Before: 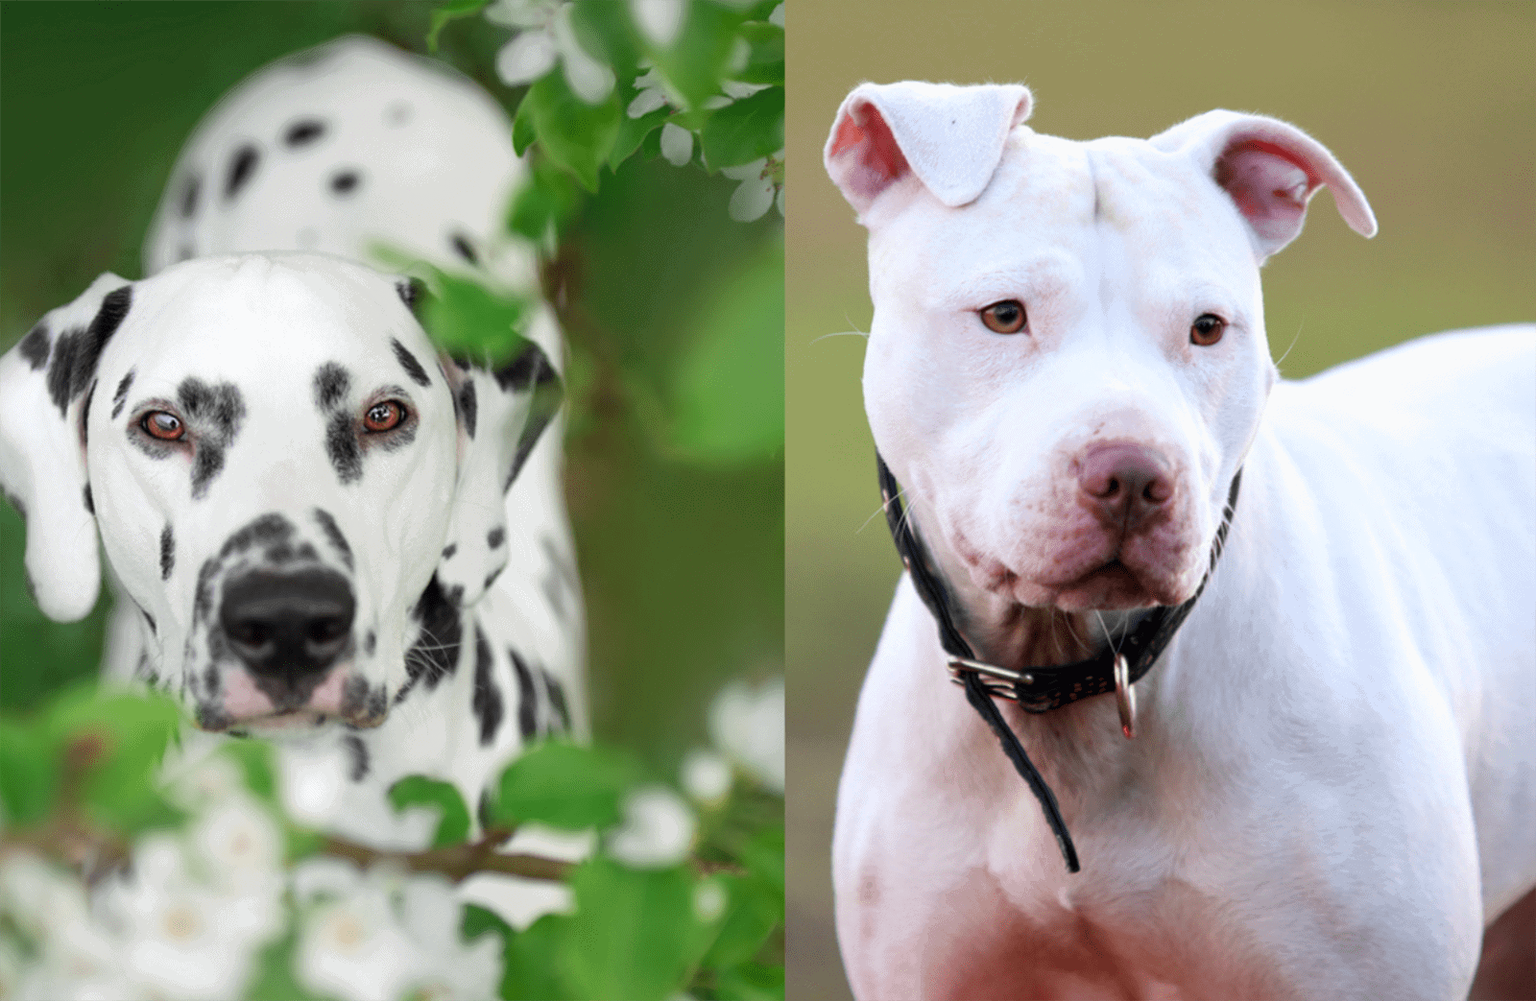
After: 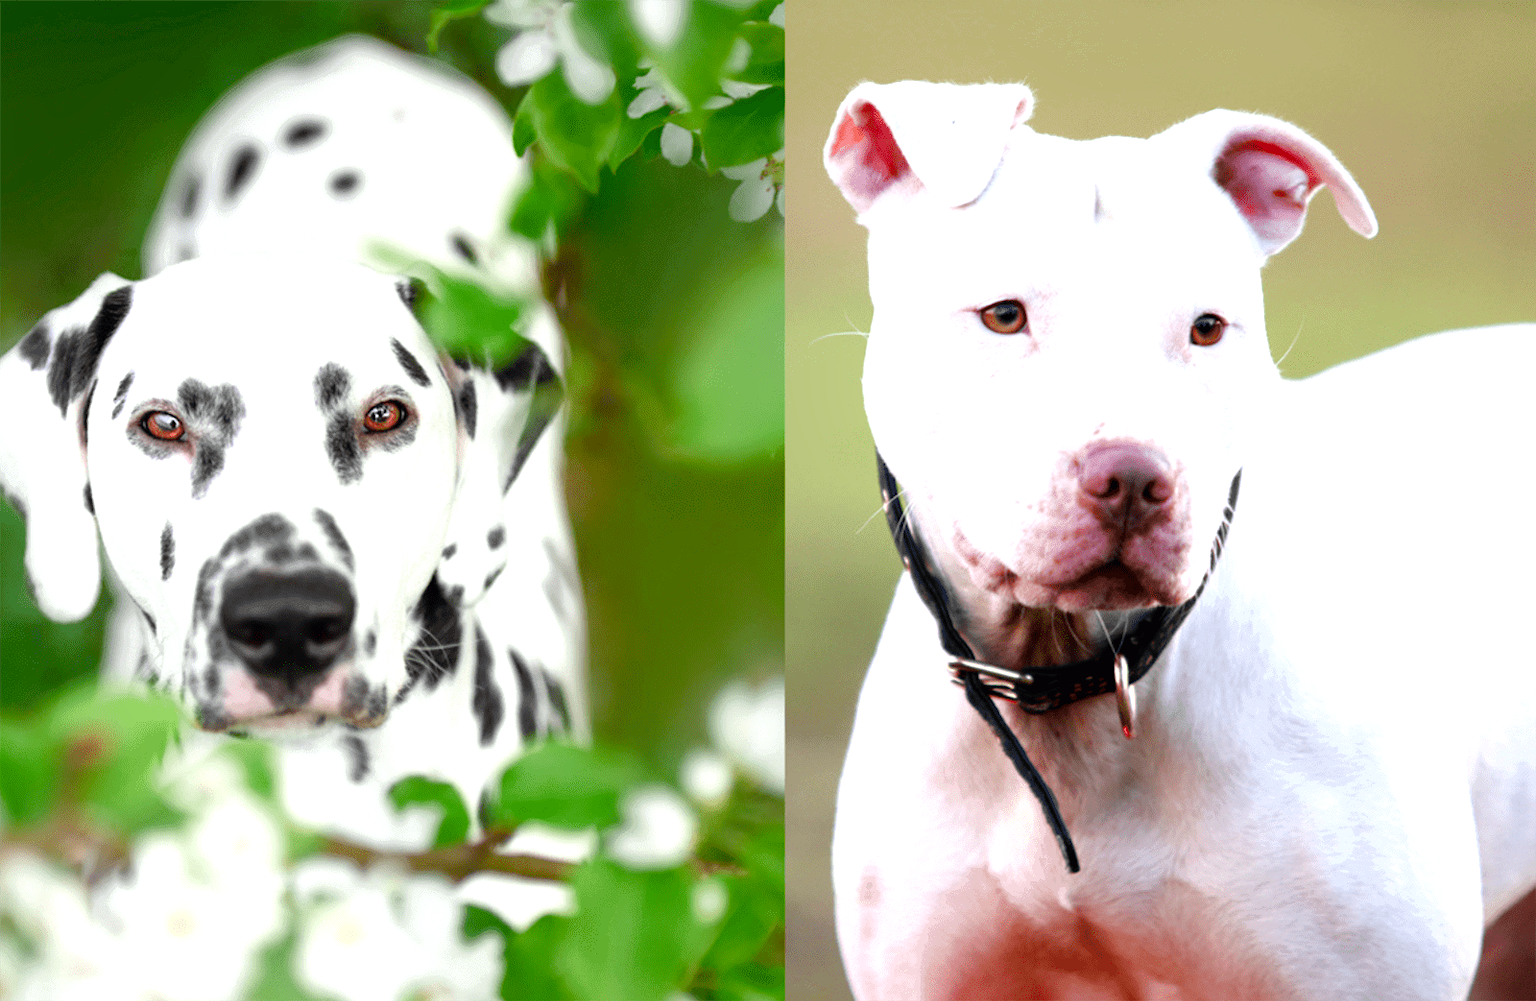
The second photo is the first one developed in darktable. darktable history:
tone equalizer: -8 EV -0.738 EV, -7 EV -0.733 EV, -6 EV -0.631 EV, -5 EV -0.394 EV, -3 EV 0.392 EV, -2 EV 0.6 EV, -1 EV 0.688 EV, +0 EV 0.772 EV
color balance rgb: perceptual saturation grading › global saturation 0.738%, perceptual saturation grading › highlights -17.461%, perceptual saturation grading › mid-tones 32.91%, perceptual saturation grading › shadows 50.303%, global vibrance 10.882%
